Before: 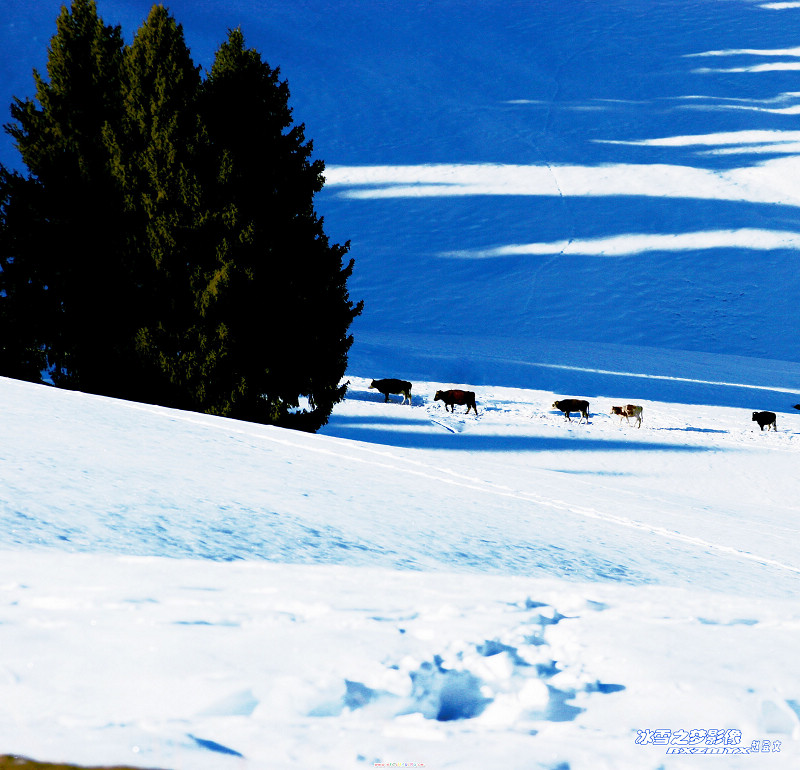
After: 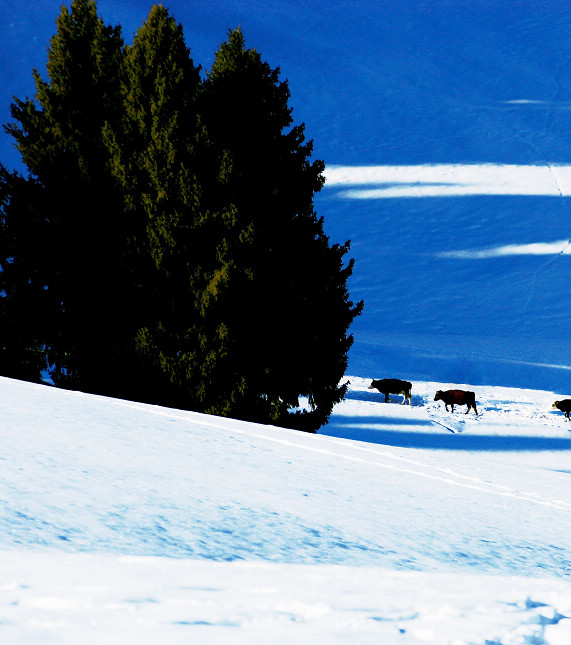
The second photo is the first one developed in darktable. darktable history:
crop: right 28.591%, bottom 16.17%
